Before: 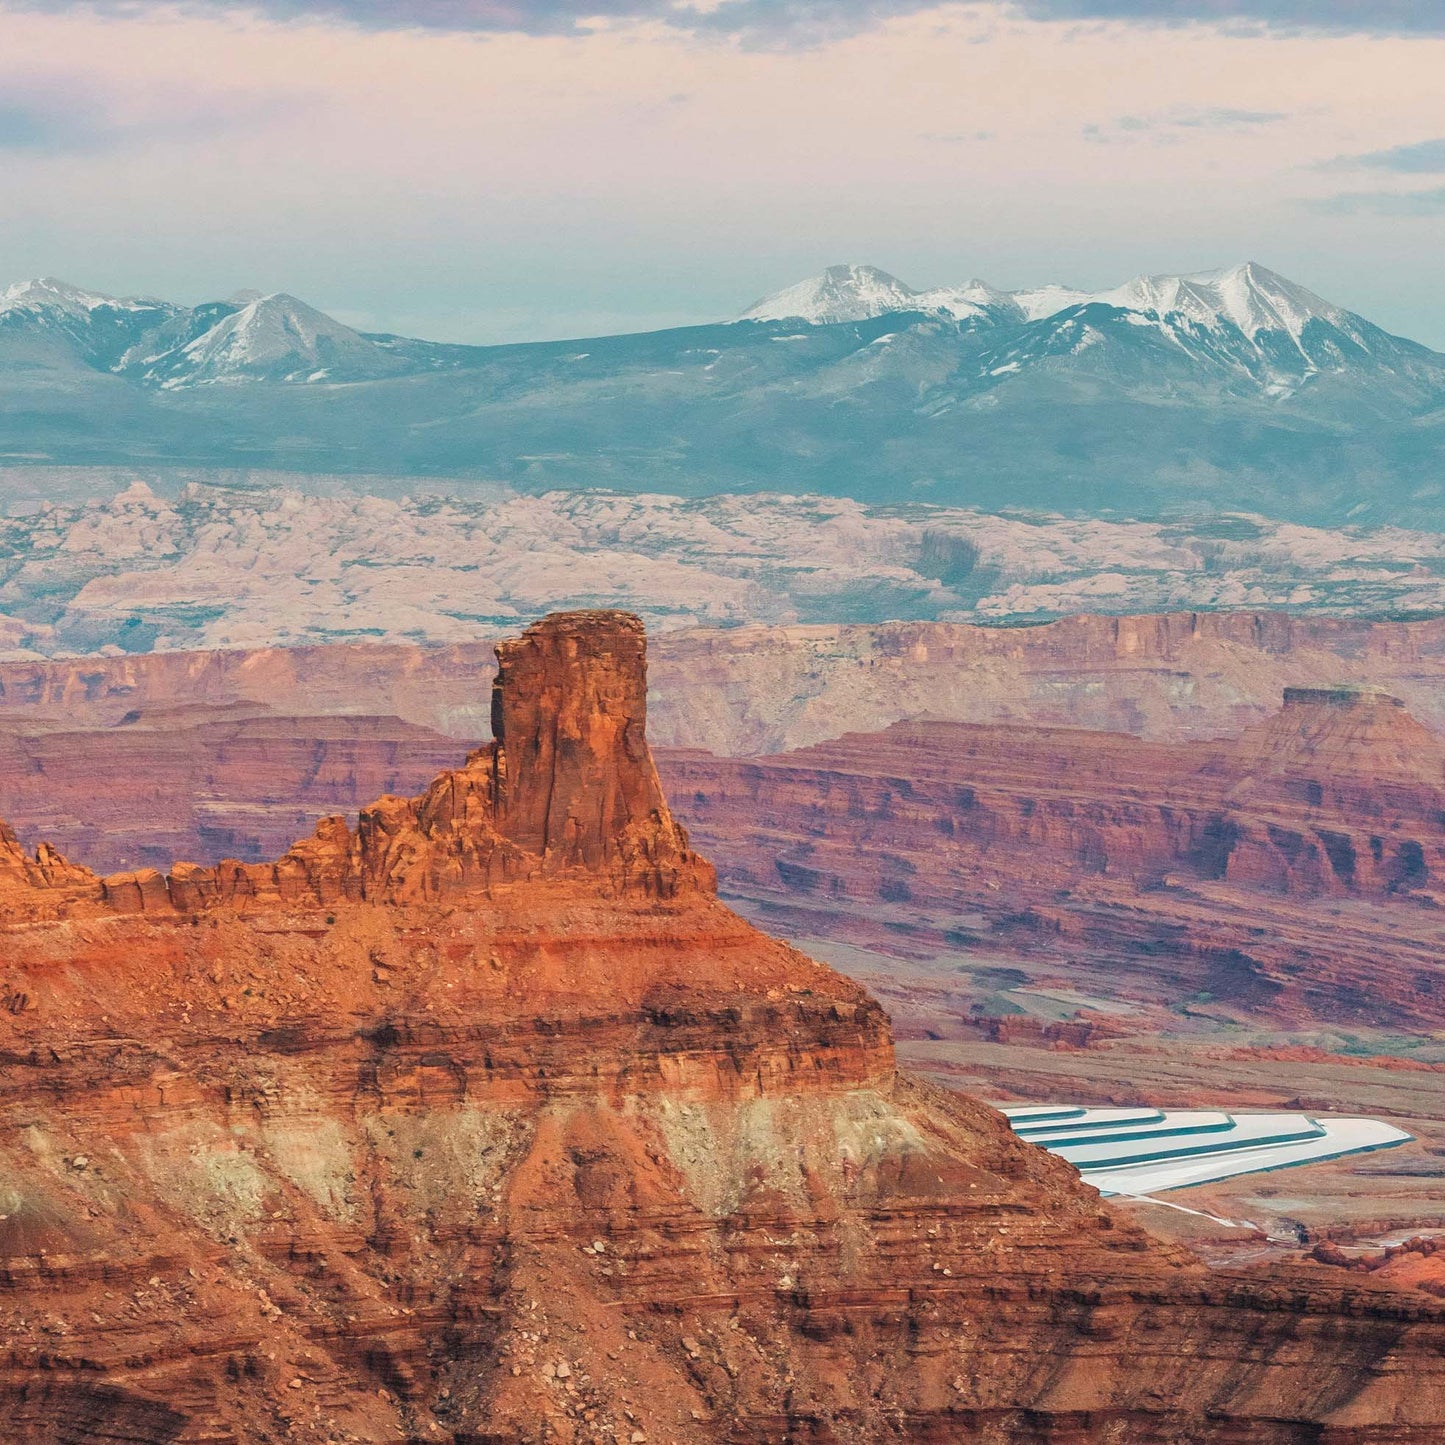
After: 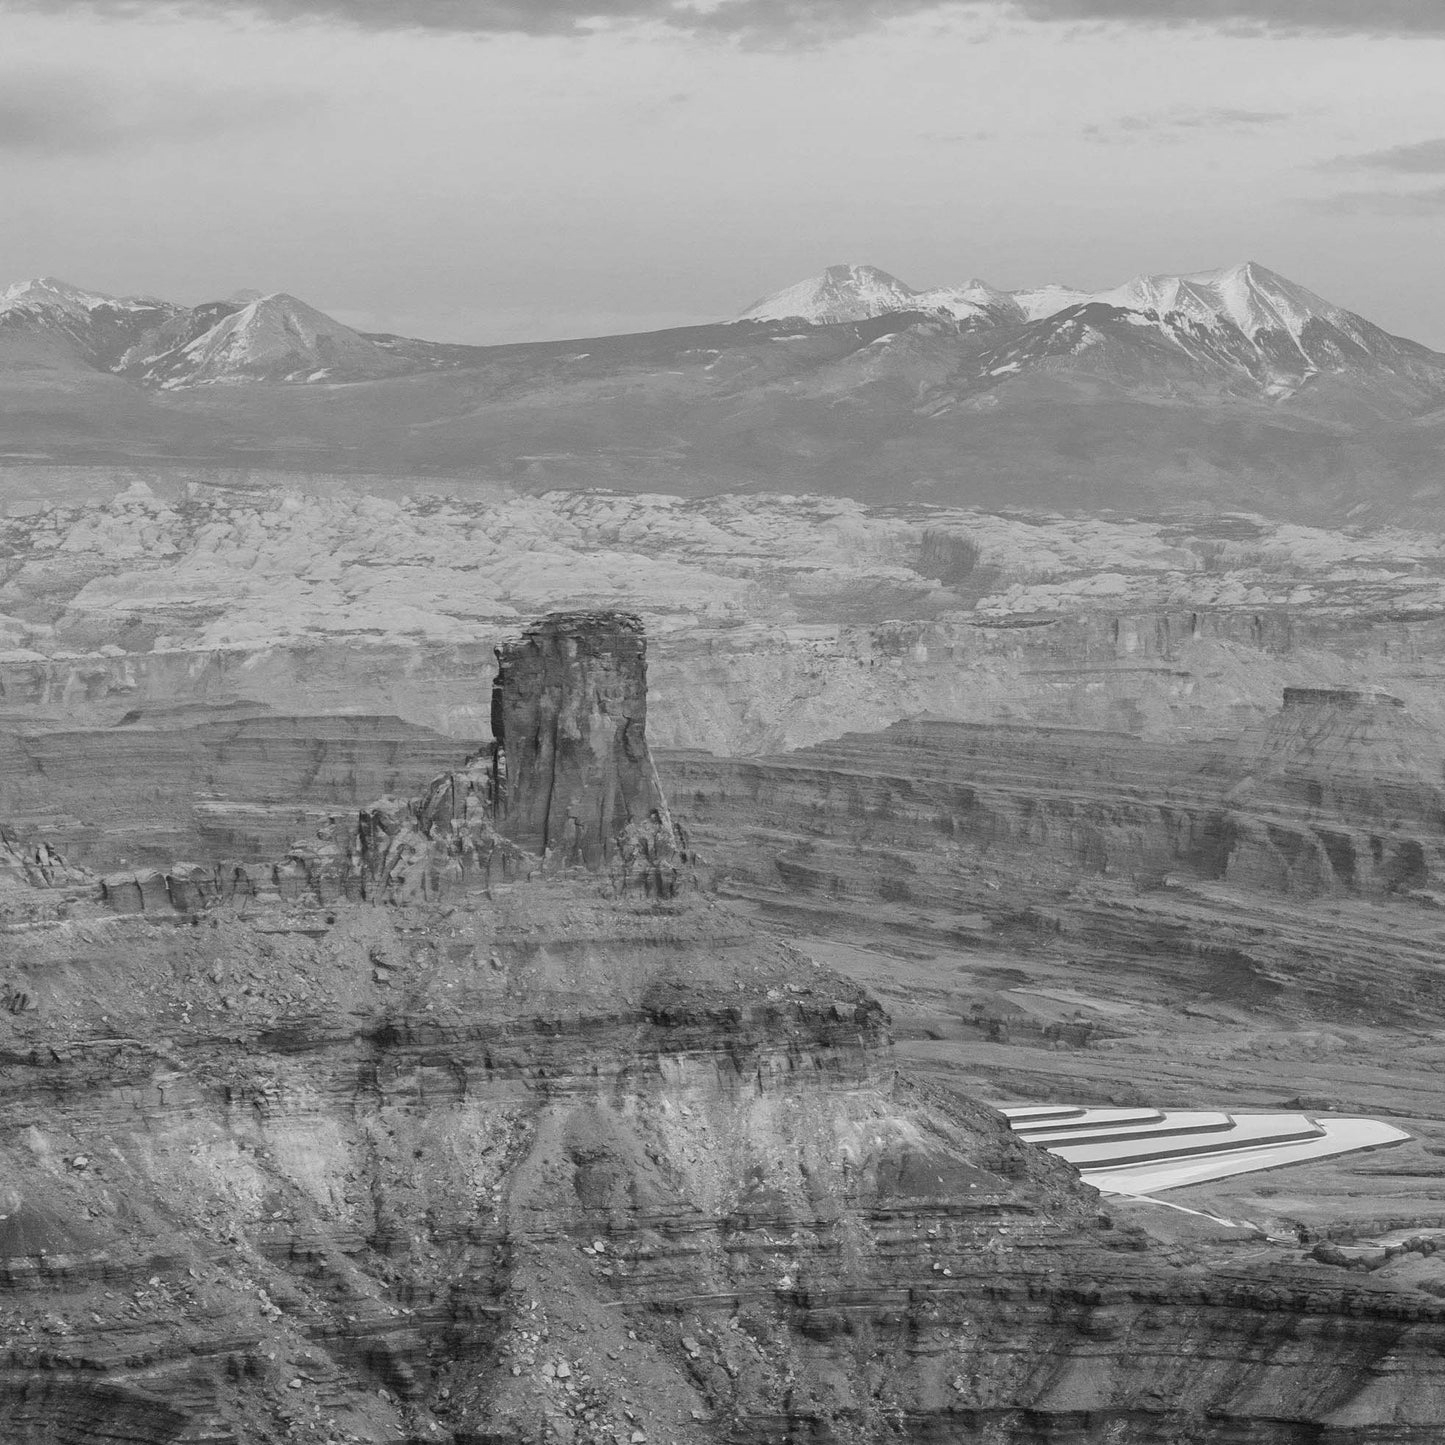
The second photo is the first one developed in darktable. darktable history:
monochrome: a 73.58, b 64.21
